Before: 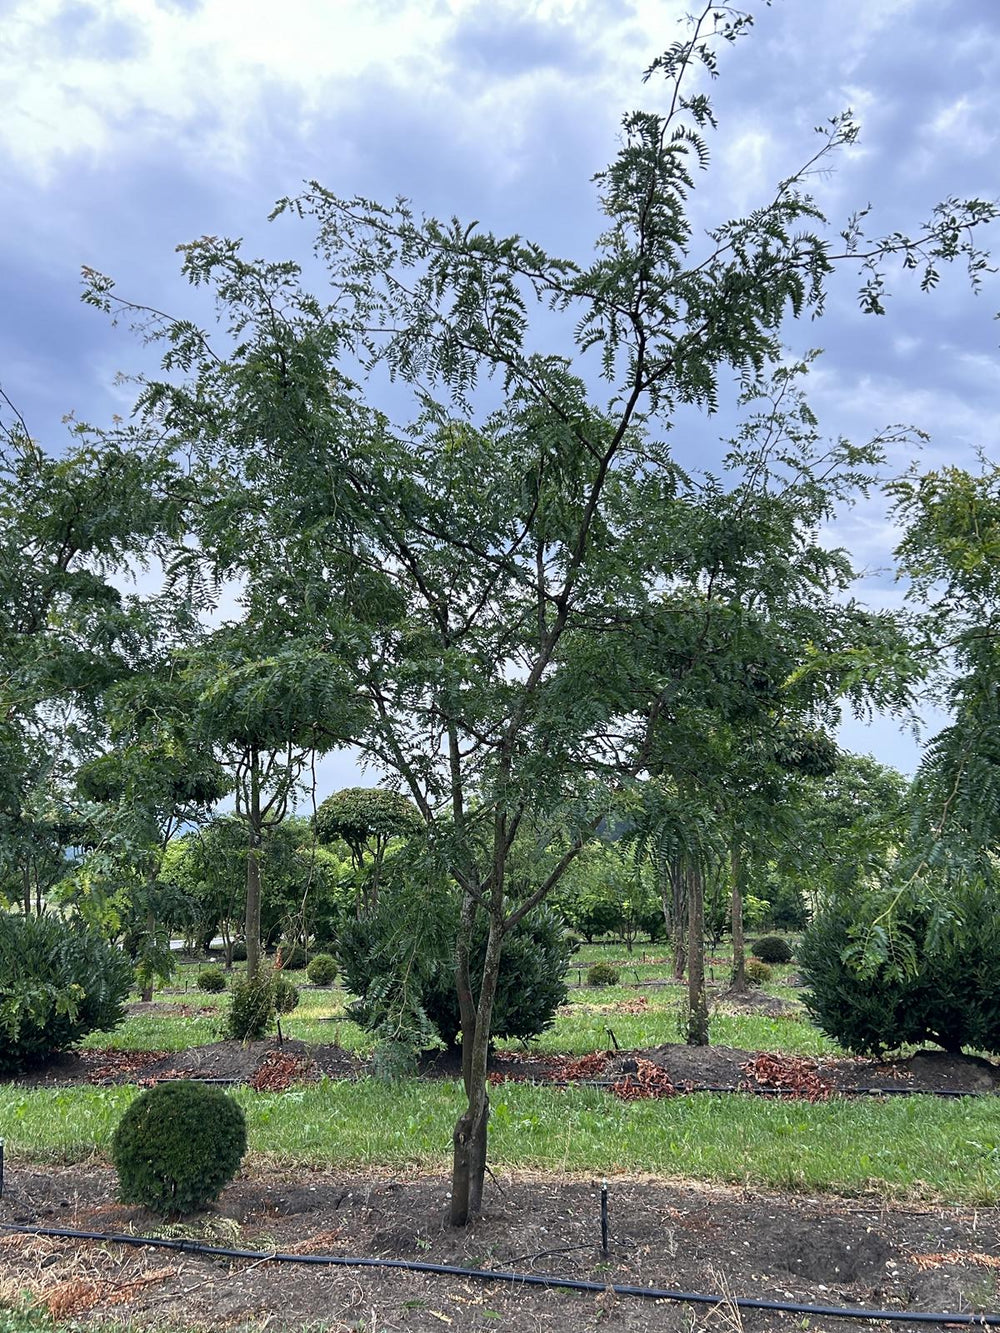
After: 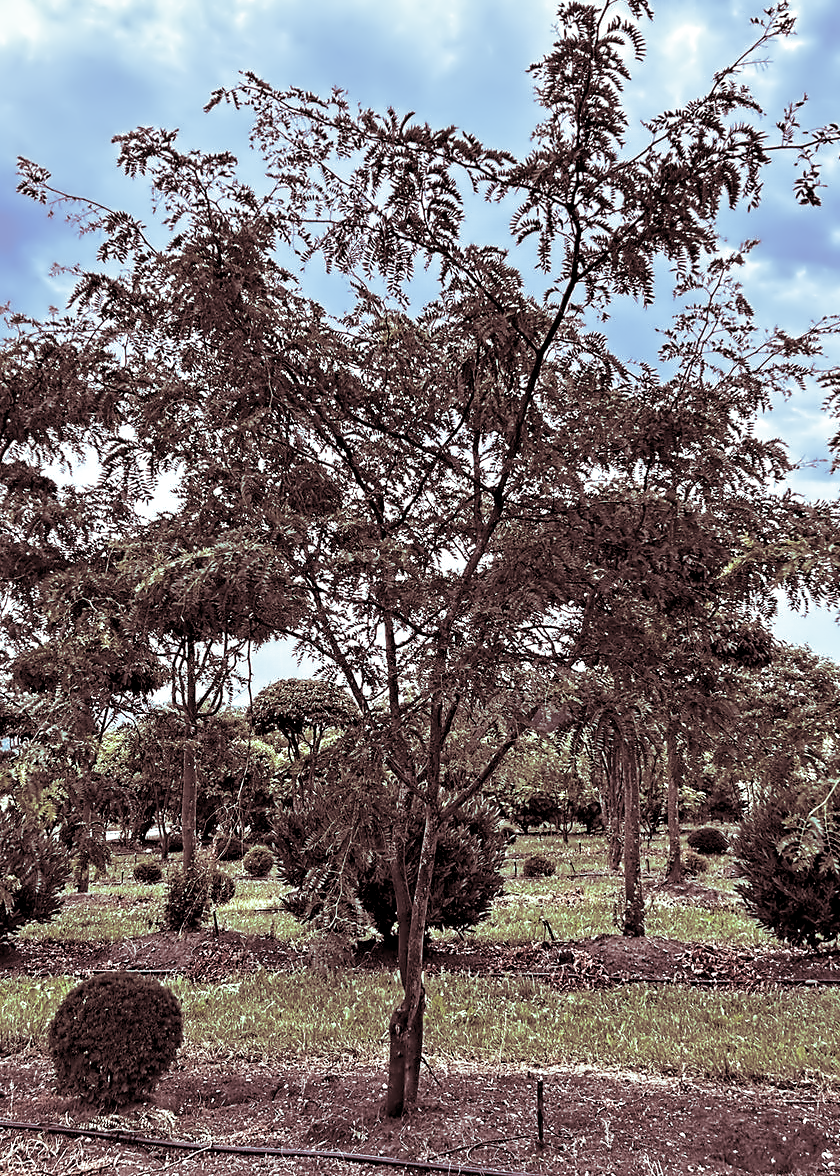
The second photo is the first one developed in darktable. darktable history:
split-toning: shadows › saturation 0.3, highlights › hue 180°, highlights › saturation 0.3, compress 0%
contrast equalizer: octaves 7, y [[0.5, 0.542, 0.583, 0.625, 0.667, 0.708], [0.5 ×6], [0.5 ×6], [0, 0.033, 0.067, 0.1, 0.133, 0.167], [0, 0.05, 0.1, 0.15, 0.2, 0.25]]
crop: left 6.446%, top 8.188%, right 9.538%, bottom 3.548%
